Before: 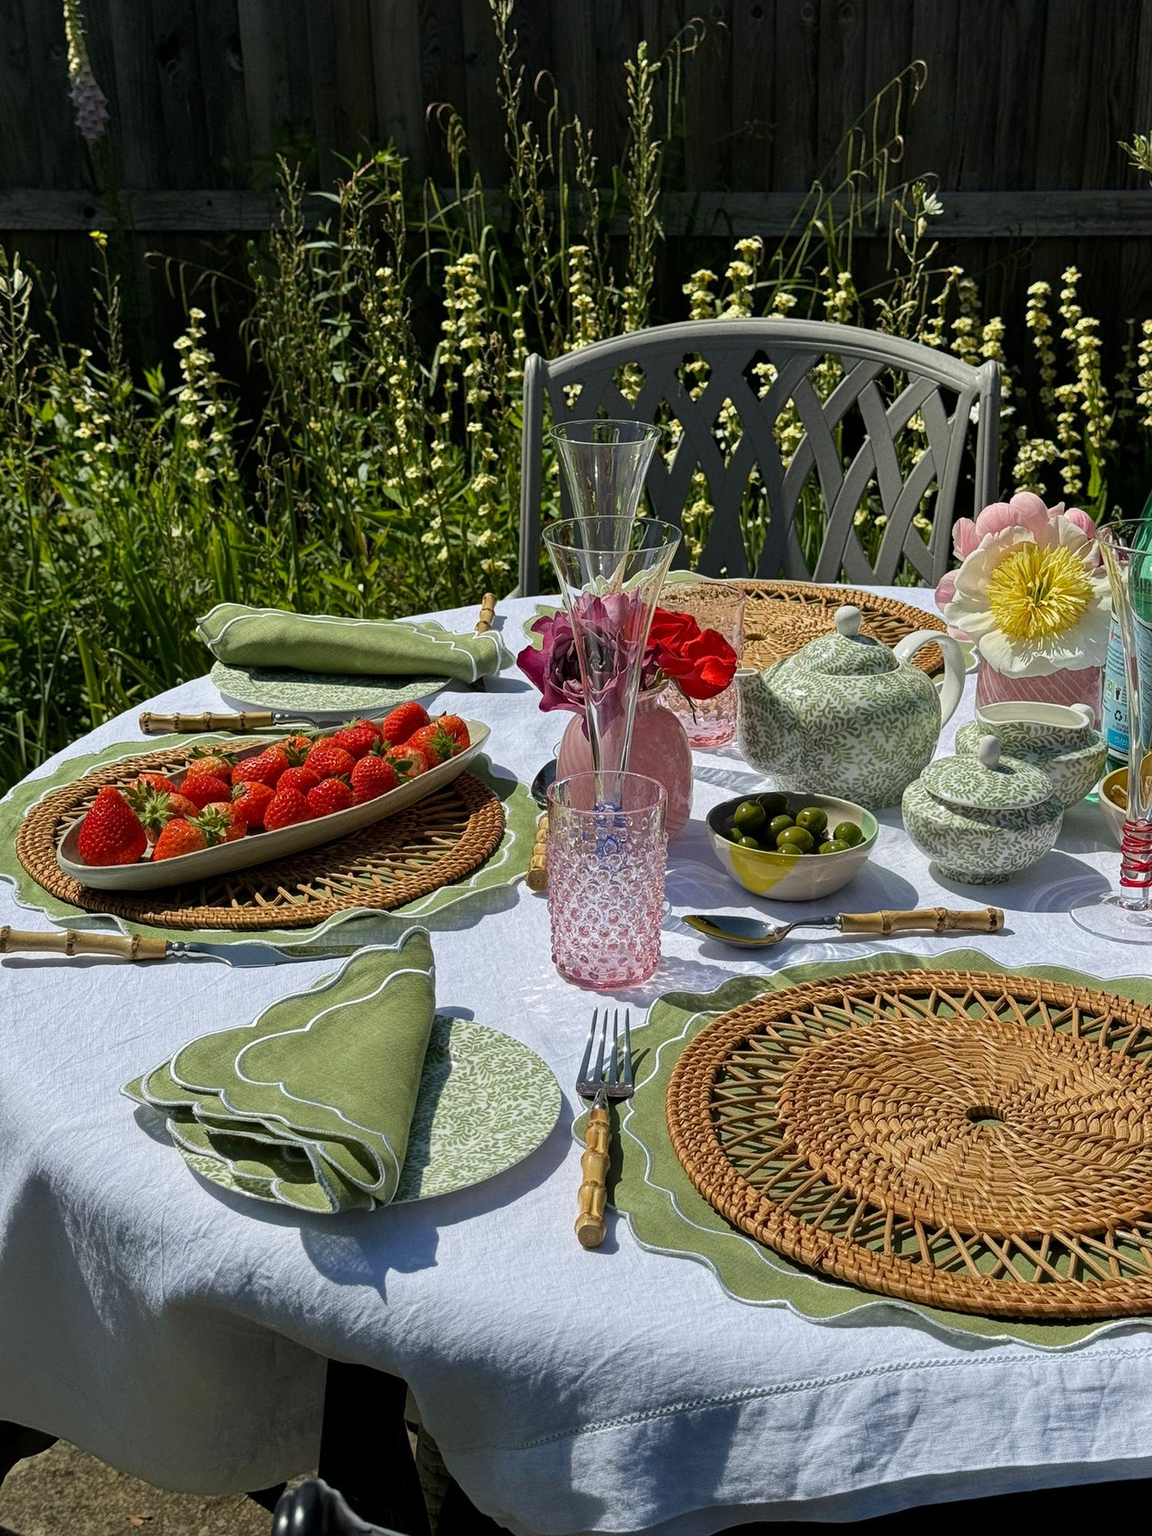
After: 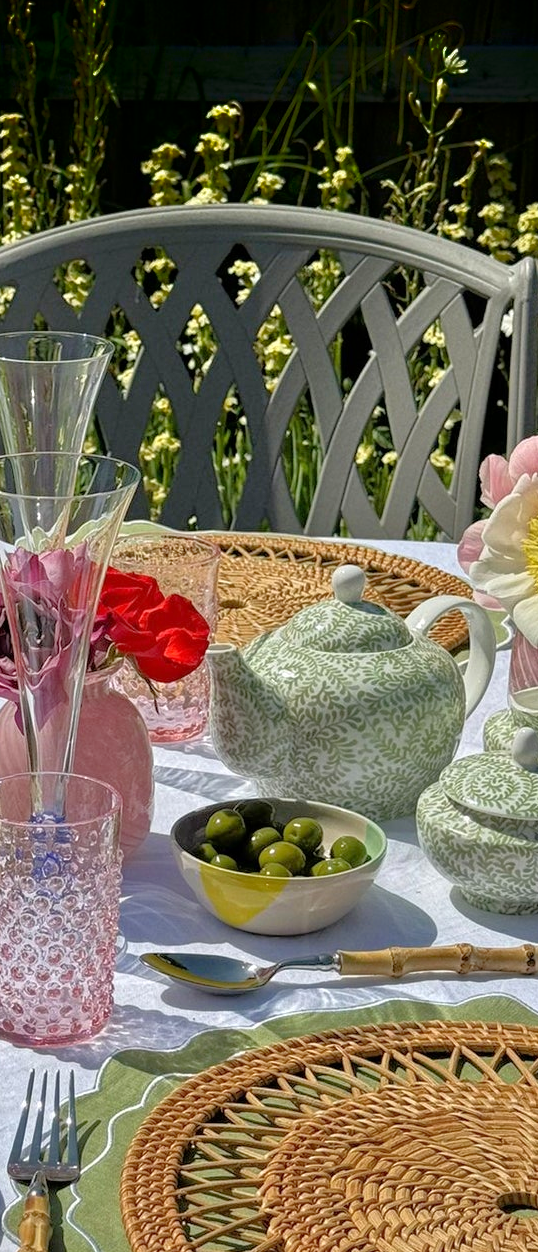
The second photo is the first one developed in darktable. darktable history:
tone equalizer: -7 EV 0.157 EV, -6 EV 0.633 EV, -5 EV 1.17 EV, -4 EV 1.29 EV, -3 EV 1.16 EV, -2 EV 0.6 EV, -1 EV 0.152 EV
crop and rotate: left 49.516%, top 10.146%, right 13.185%, bottom 24.842%
shadows and highlights: shadows -88.42, highlights -35.5, soften with gaussian
